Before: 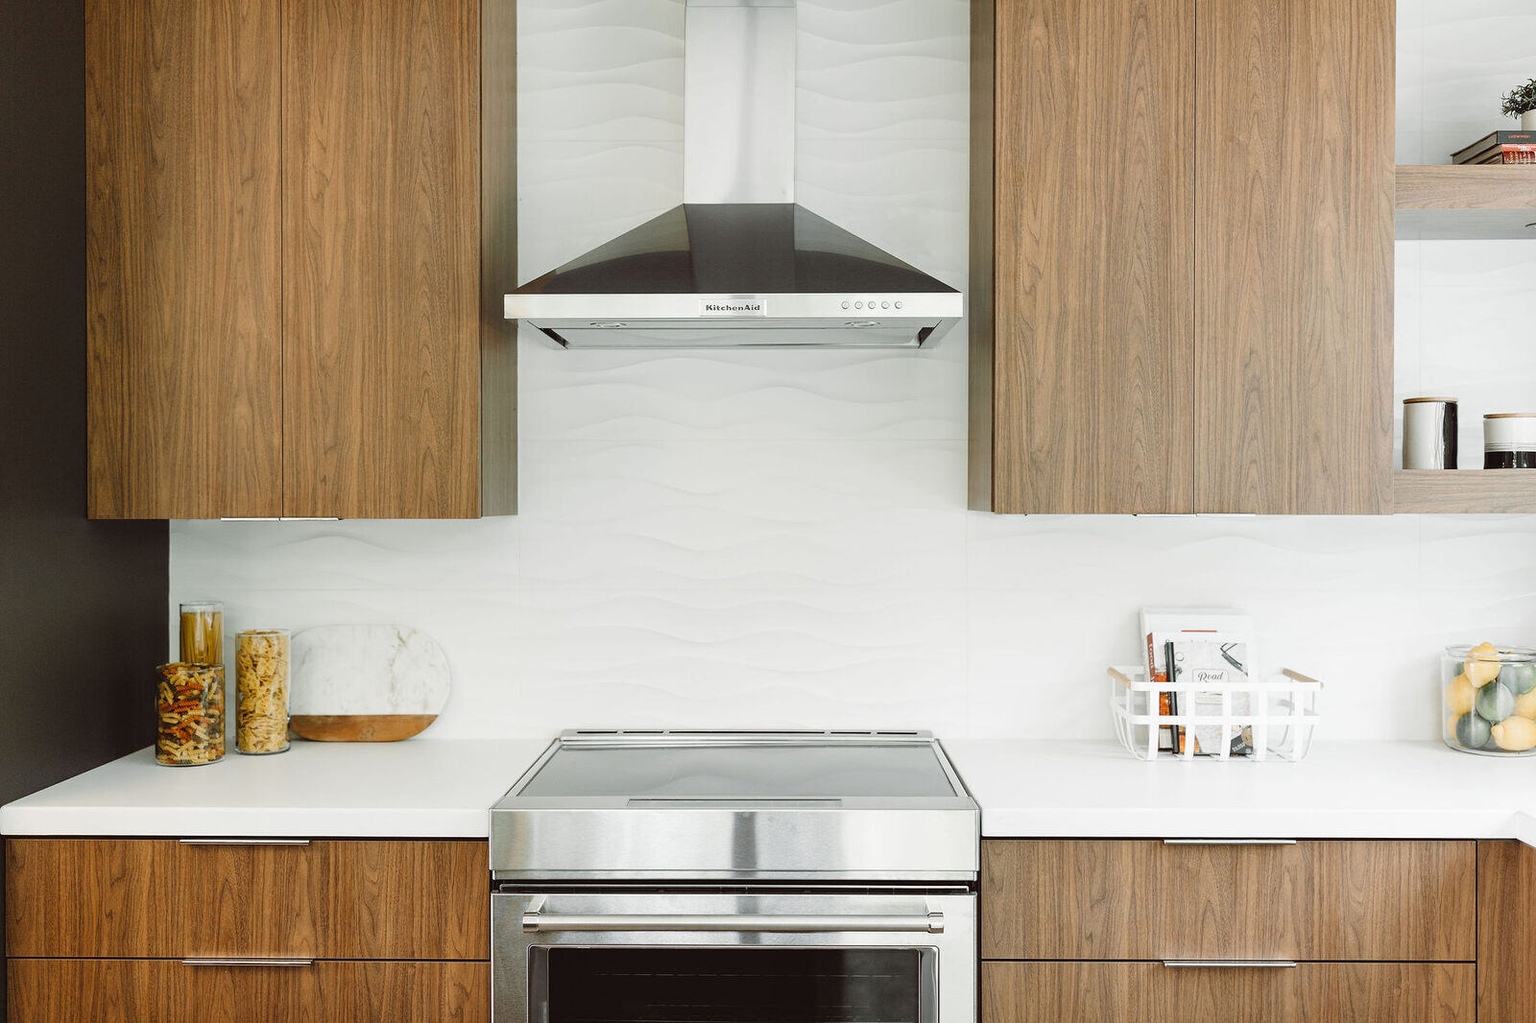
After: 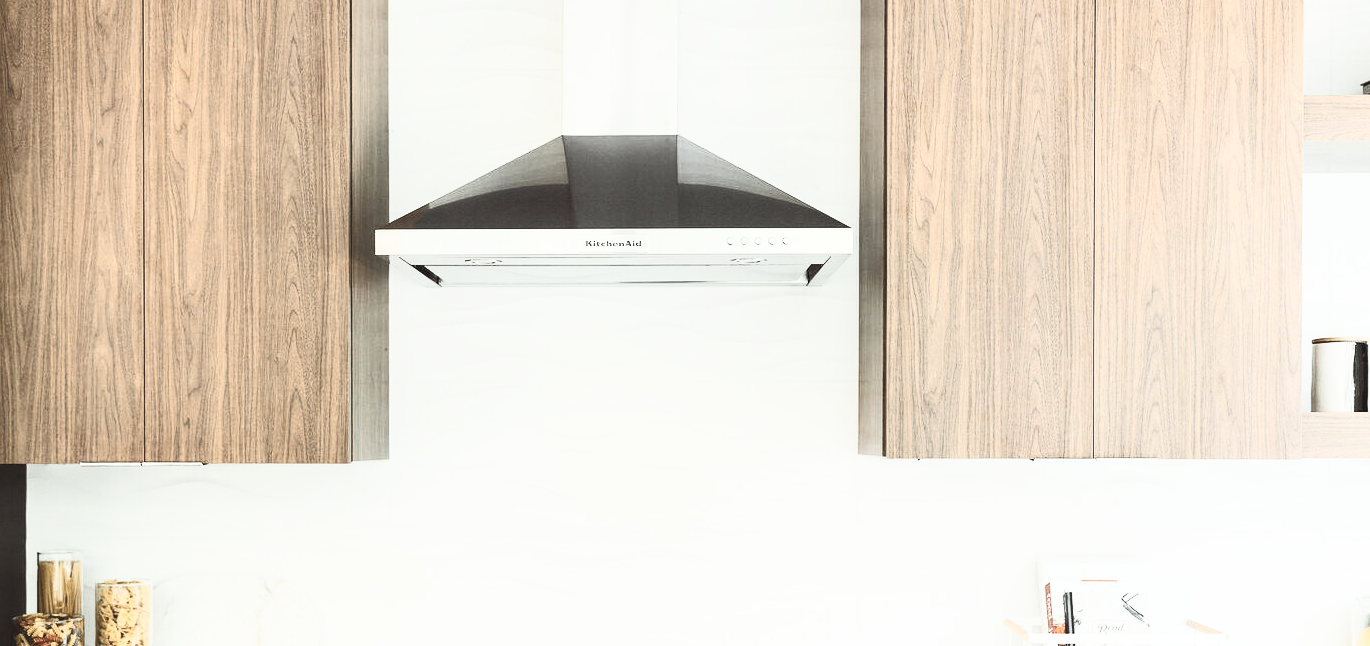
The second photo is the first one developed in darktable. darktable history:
contrast brightness saturation: contrast 0.557, brightness 0.565, saturation -0.338
crop and rotate: left 9.427%, top 7.285%, right 4.899%, bottom 32.092%
